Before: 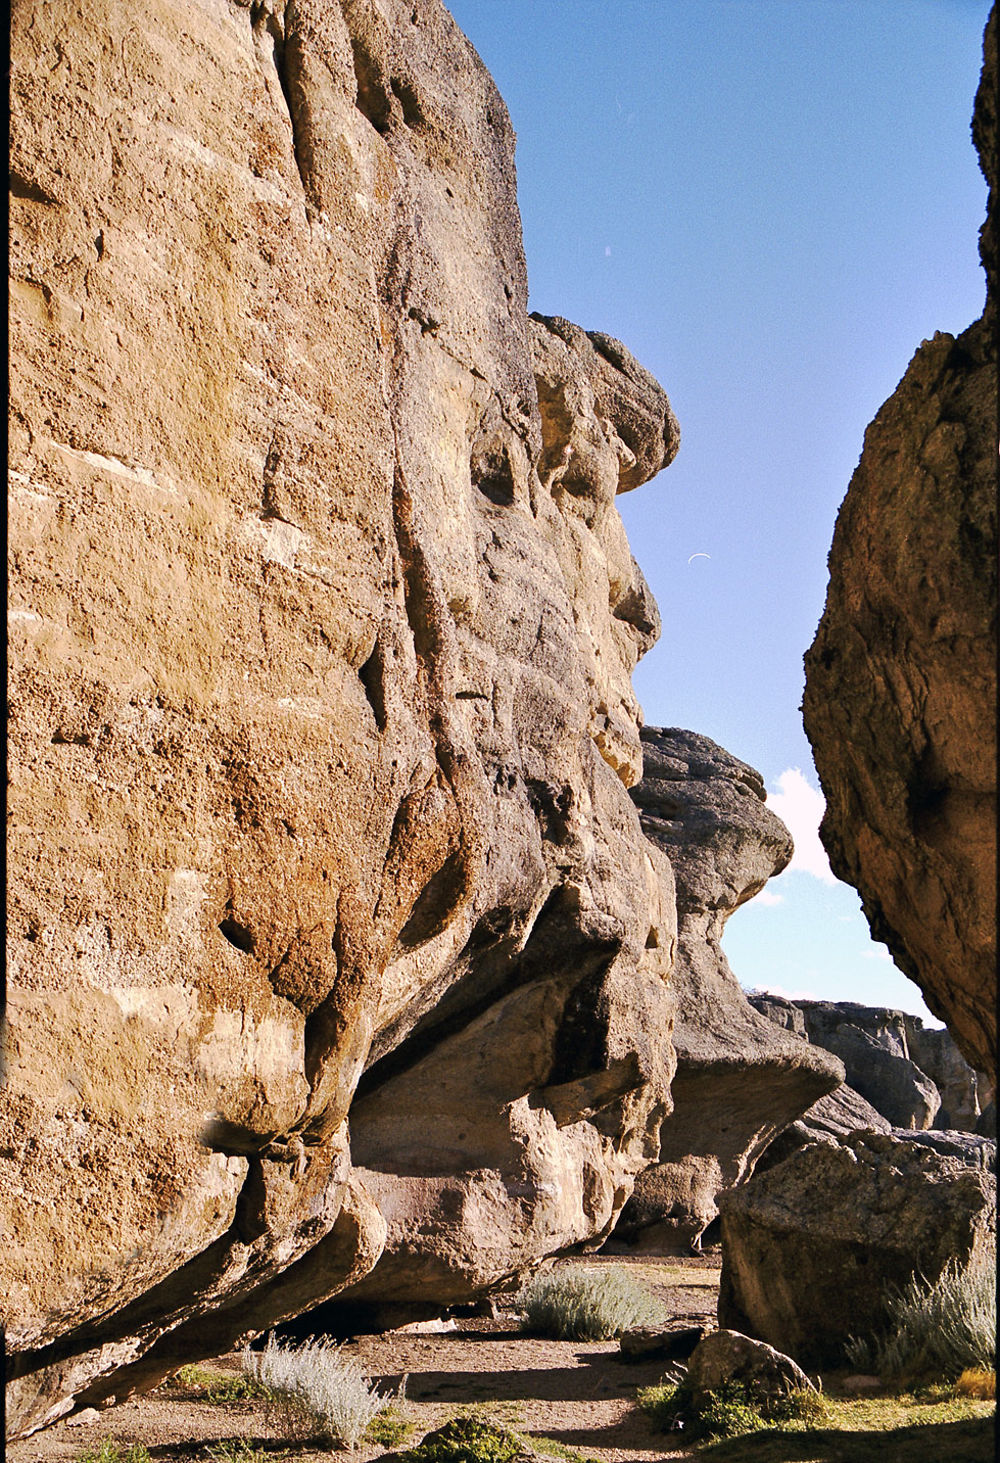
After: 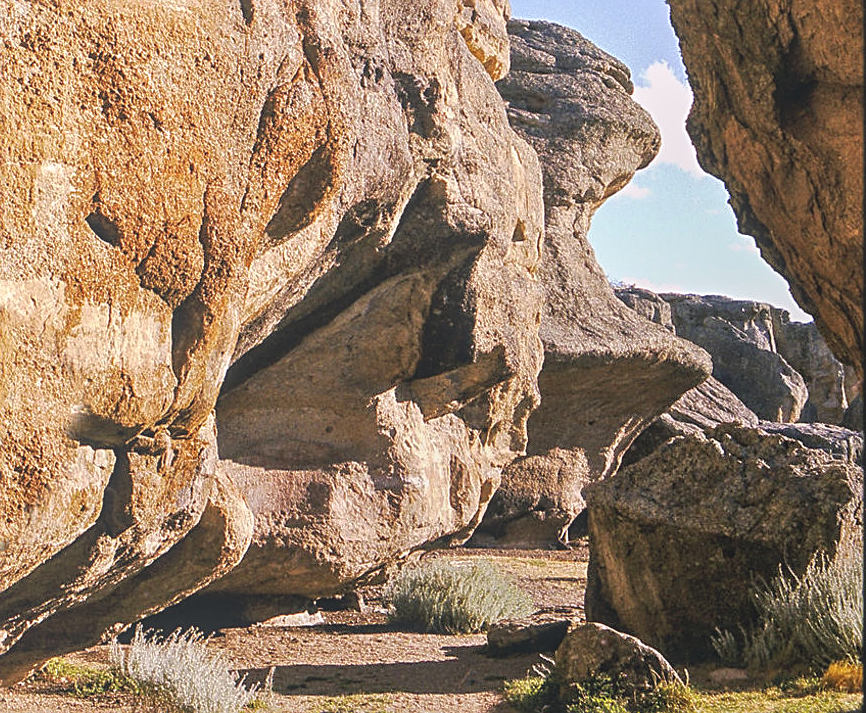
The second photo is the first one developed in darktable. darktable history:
exposure: black level correction 0, exposure 0.199 EV, compensate highlight preservation false
crop and rotate: left 13.305%, top 48.373%, bottom 2.843%
sharpen: on, module defaults
local contrast: highlights 73%, shadows 18%, midtone range 0.191
